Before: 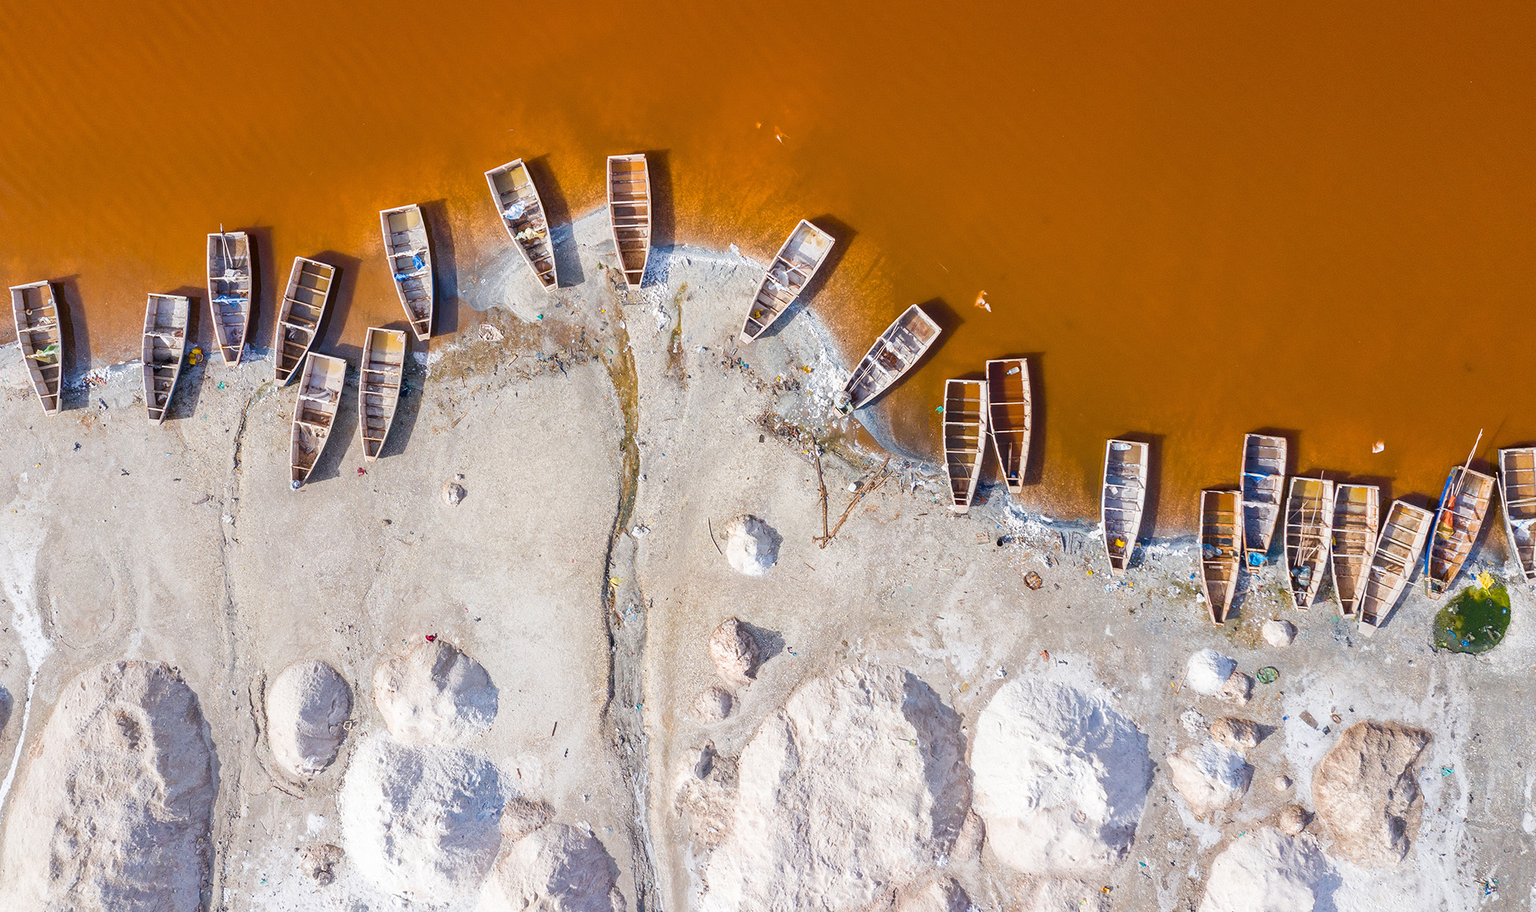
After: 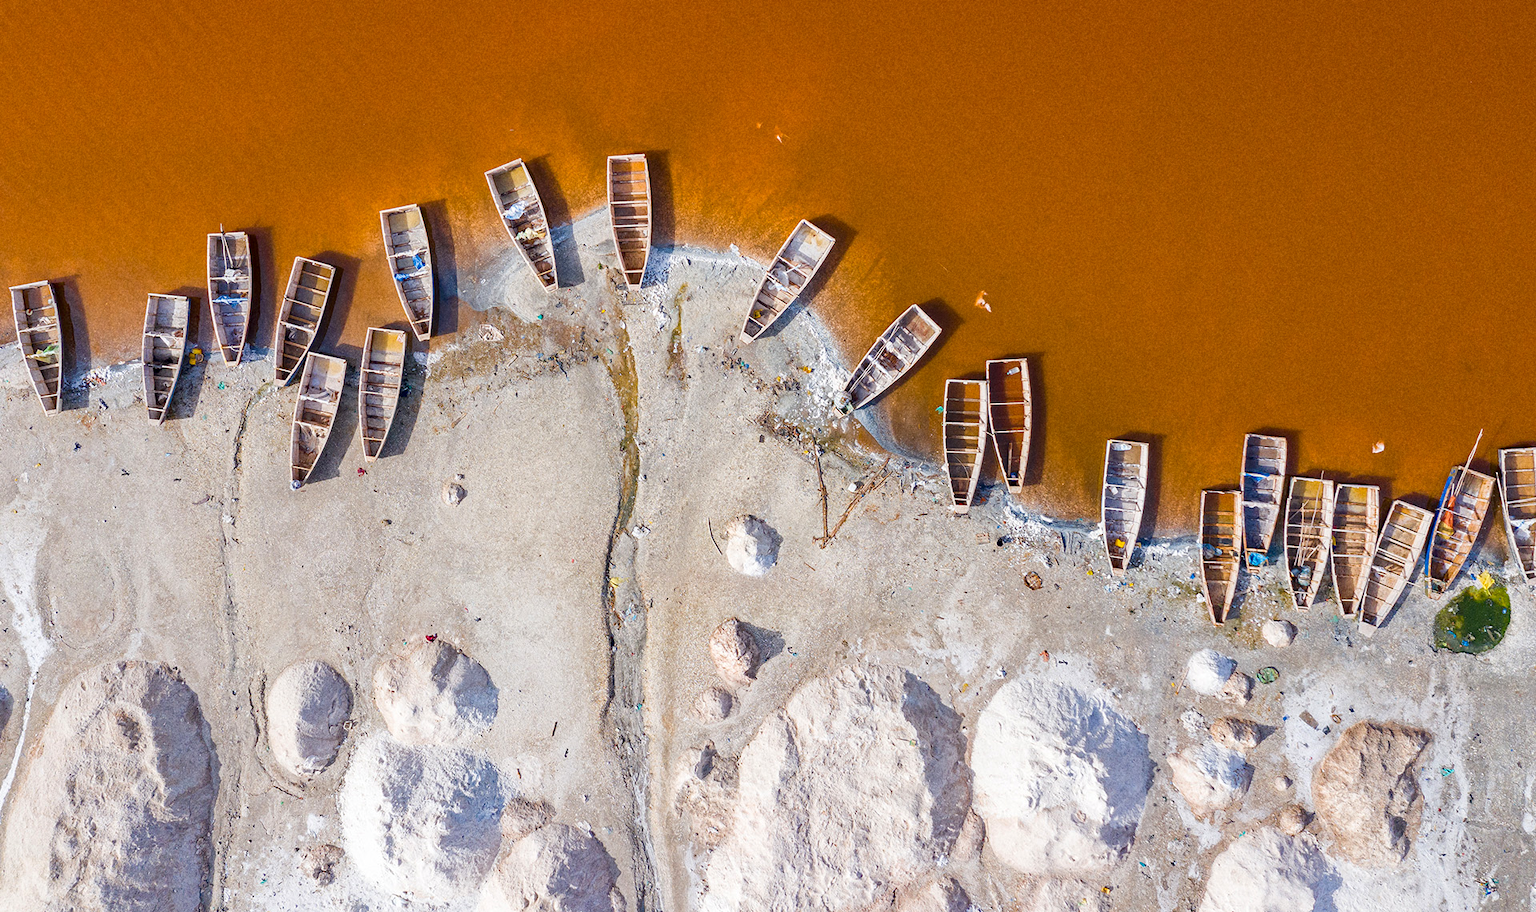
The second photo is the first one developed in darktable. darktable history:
haze removal: compatibility mode true, adaptive false
grain: coarseness 22.88 ISO
exposure: compensate highlight preservation false
